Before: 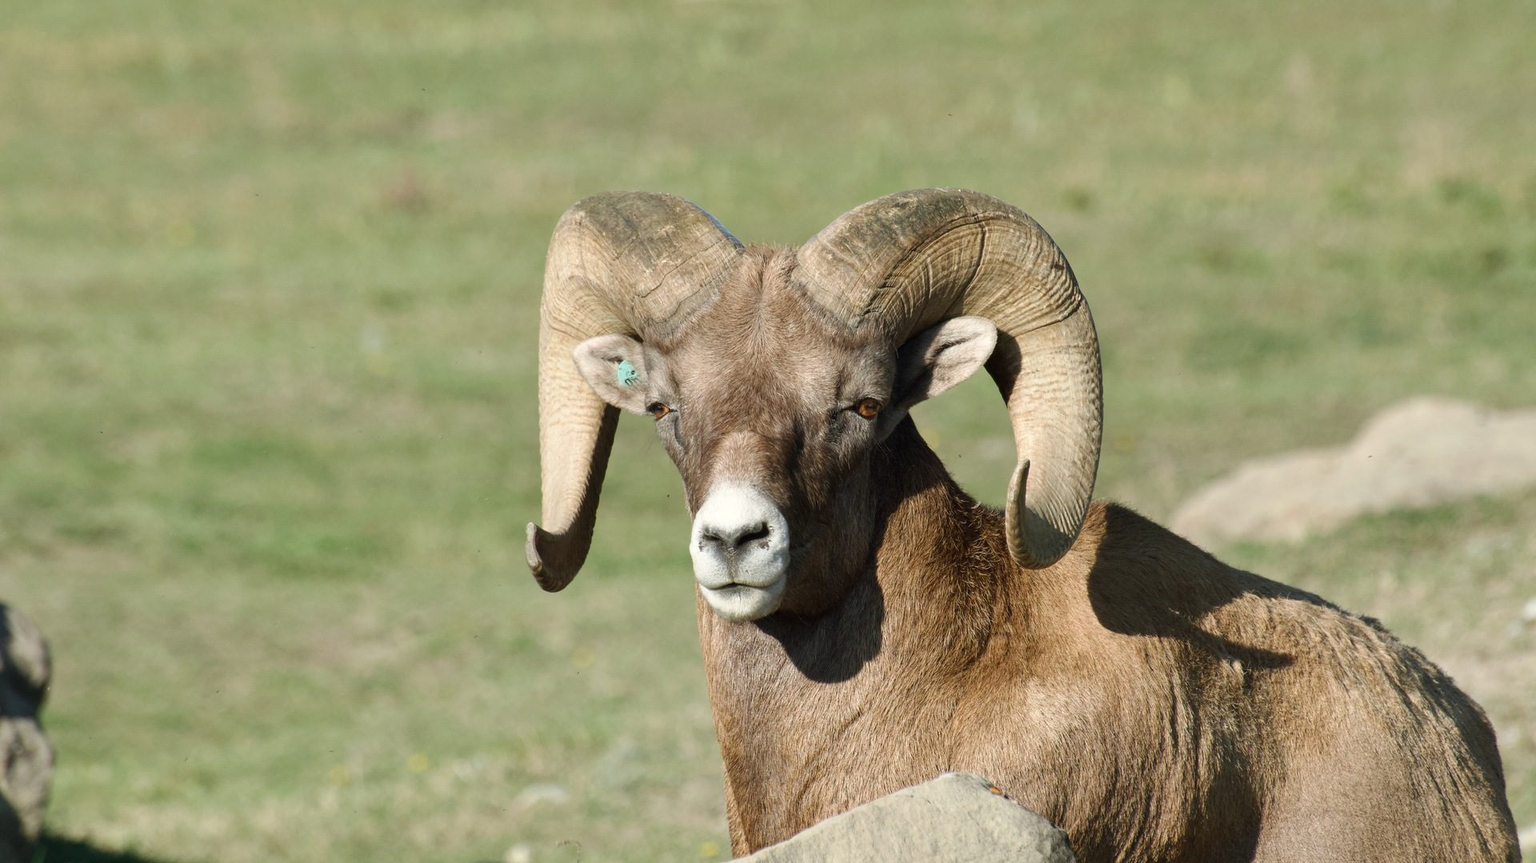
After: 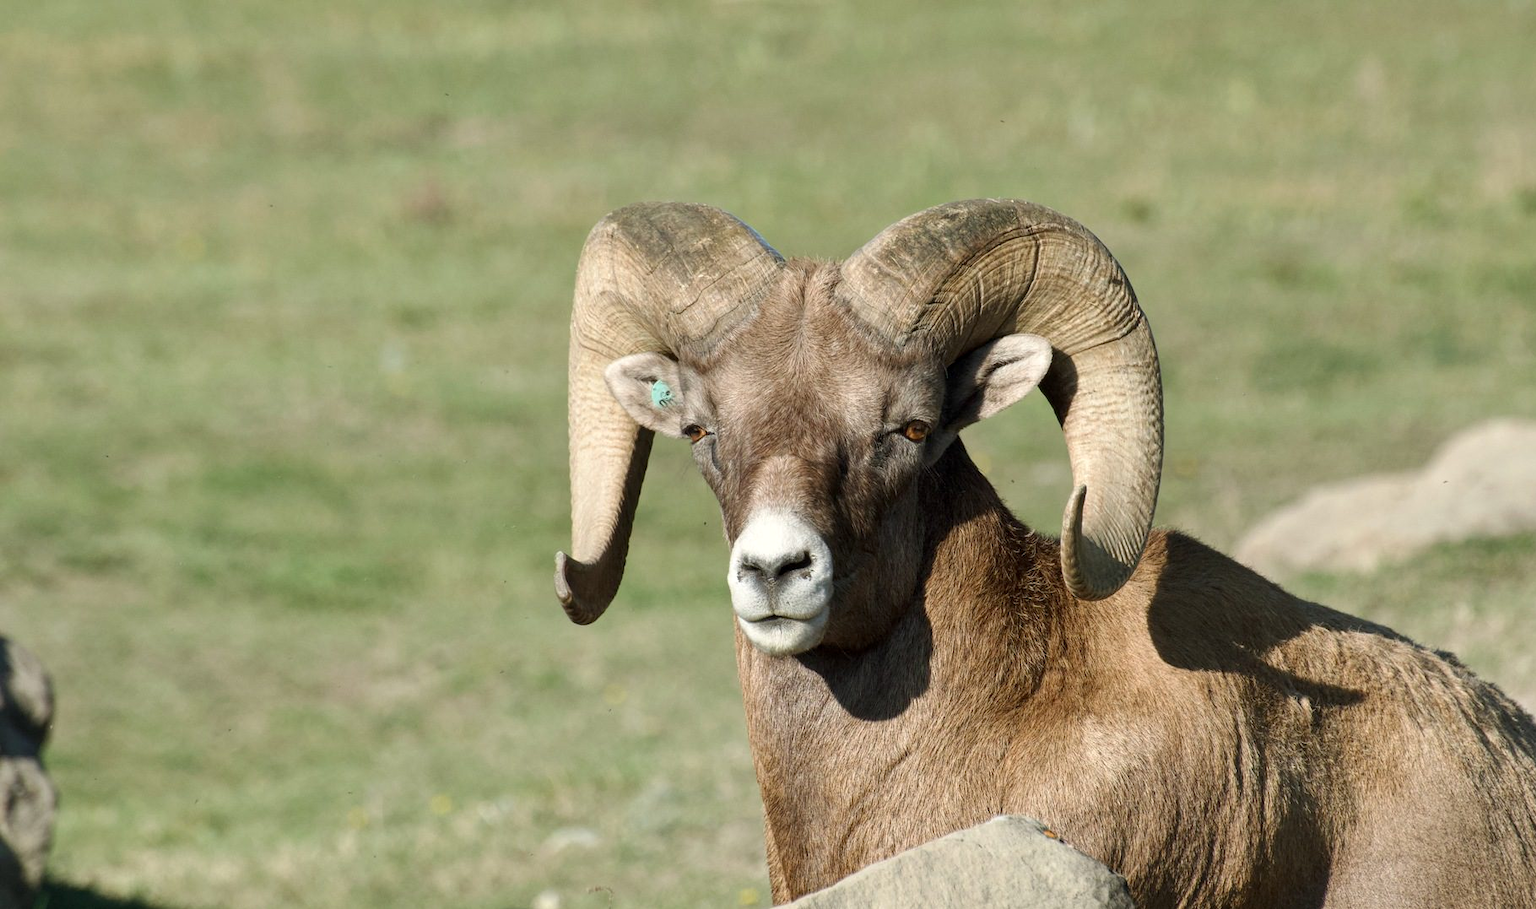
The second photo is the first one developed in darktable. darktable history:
crop and rotate: right 5.167%
local contrast: highlights 100%, shadows 100%, detail 120%, midtone range 0.2
